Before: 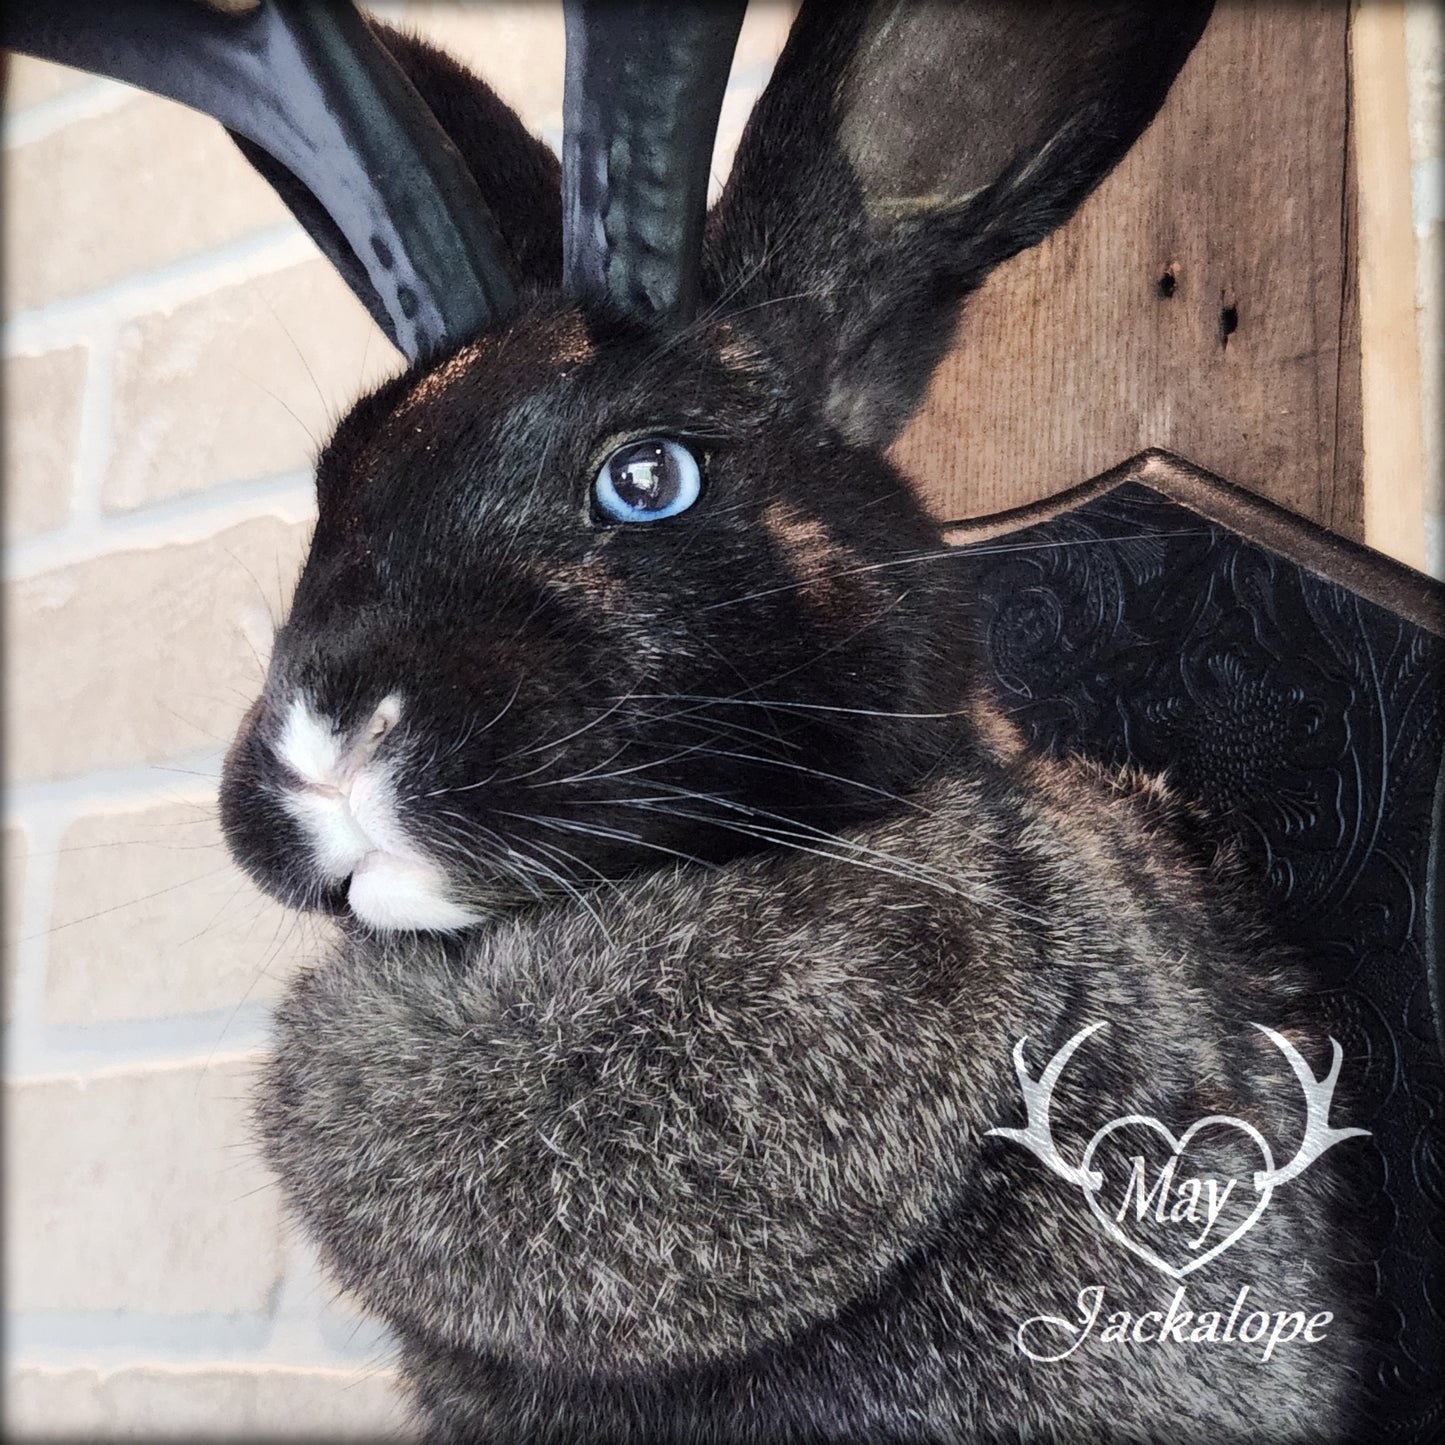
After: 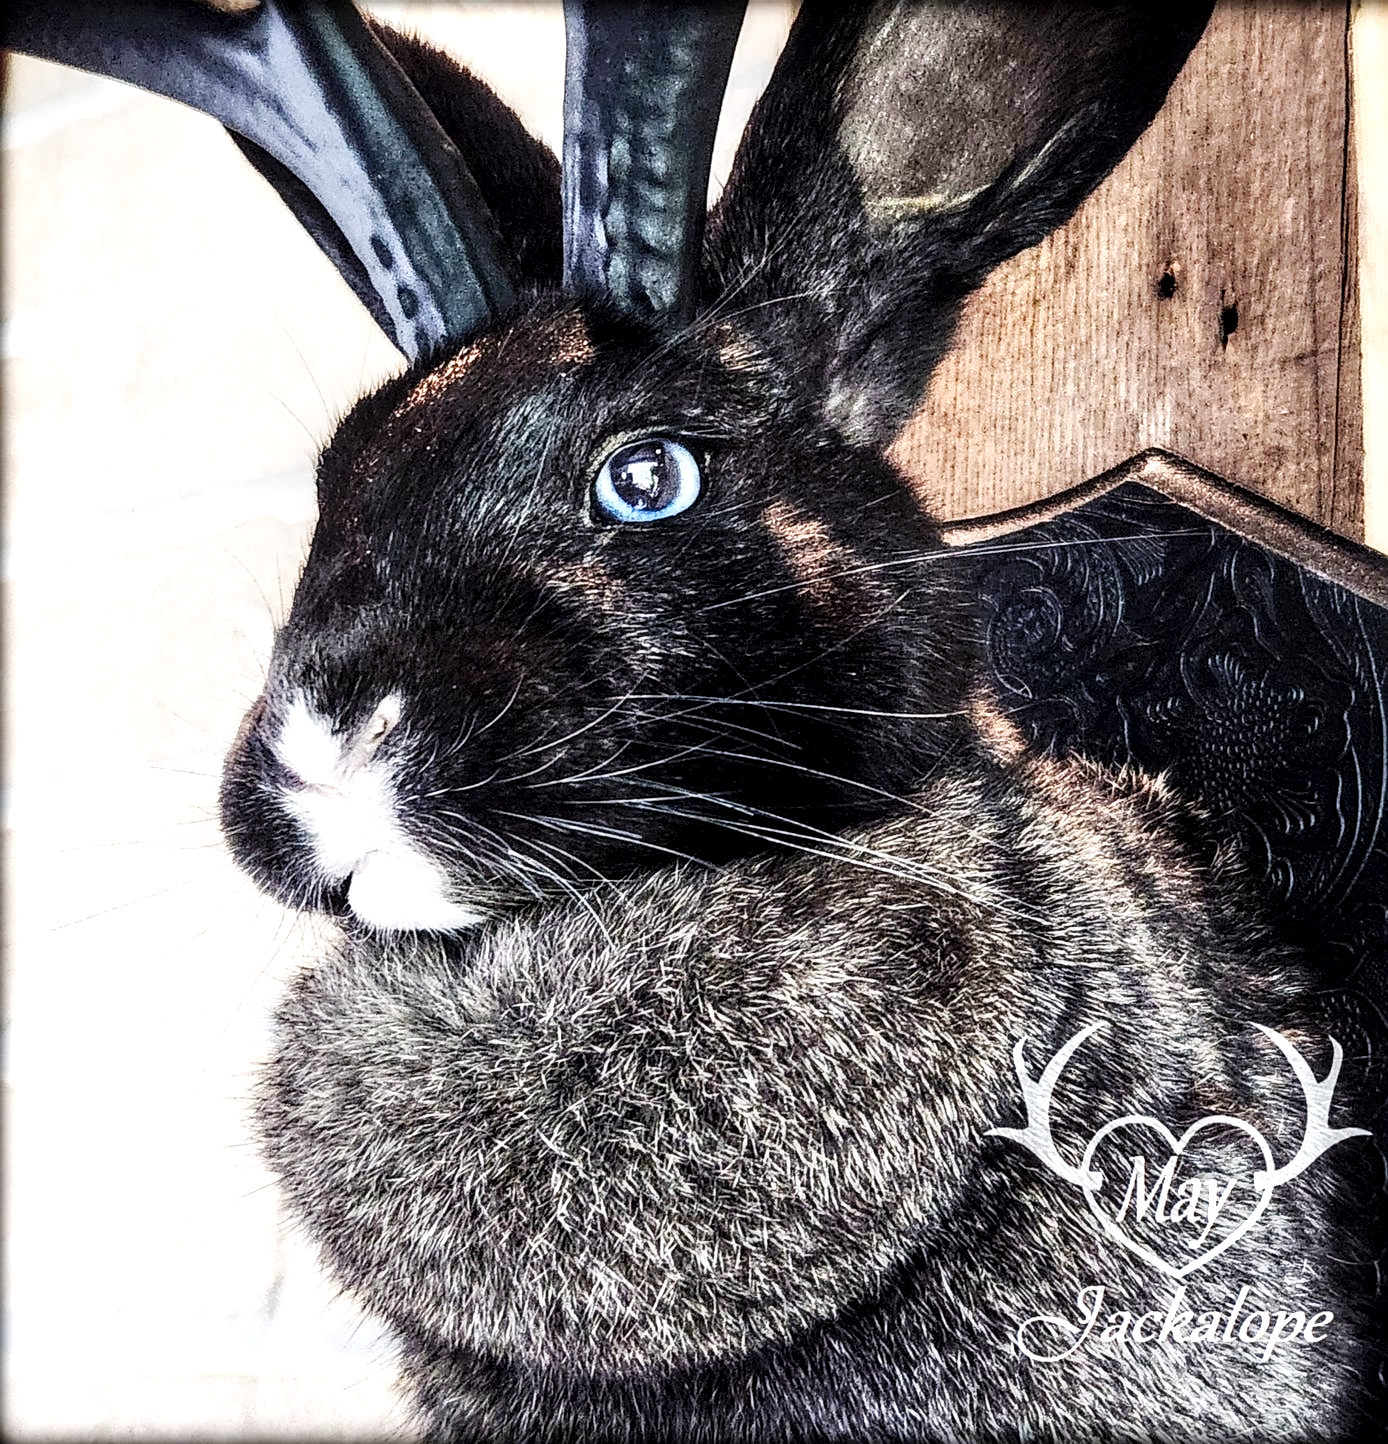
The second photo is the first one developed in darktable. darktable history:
local contrast: highlights 60%, shadows 62%, detail 160%
exposure: exposure 0.203 EV, compensate highlight preservation false
base curve: curves: ch0 [(0, 0) (0.032, 0.025) (0.121, 0.166) (0.206, 0.329) (0.605, 0.79) (1, 1)], preserve colors none
crop: right 3.931%, bottom 0.039%
sharpen: on, module defaults
